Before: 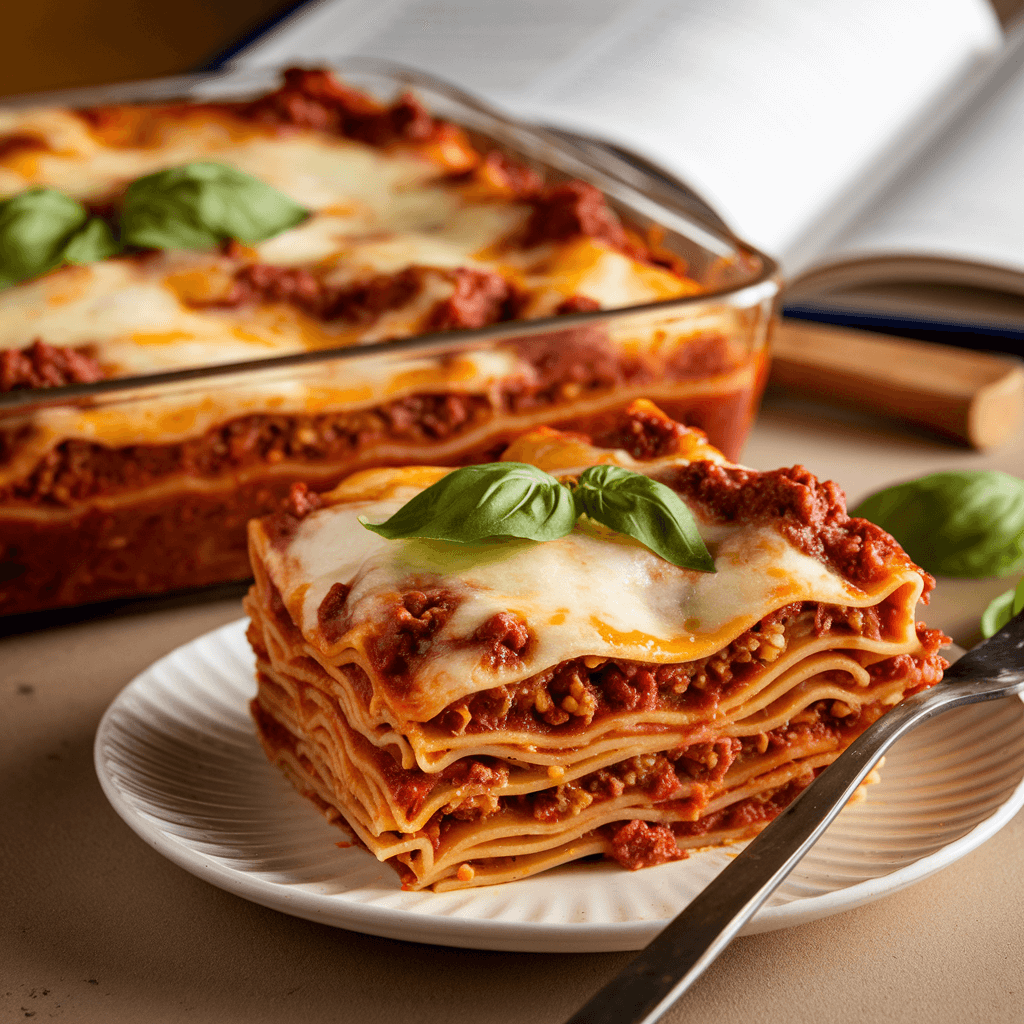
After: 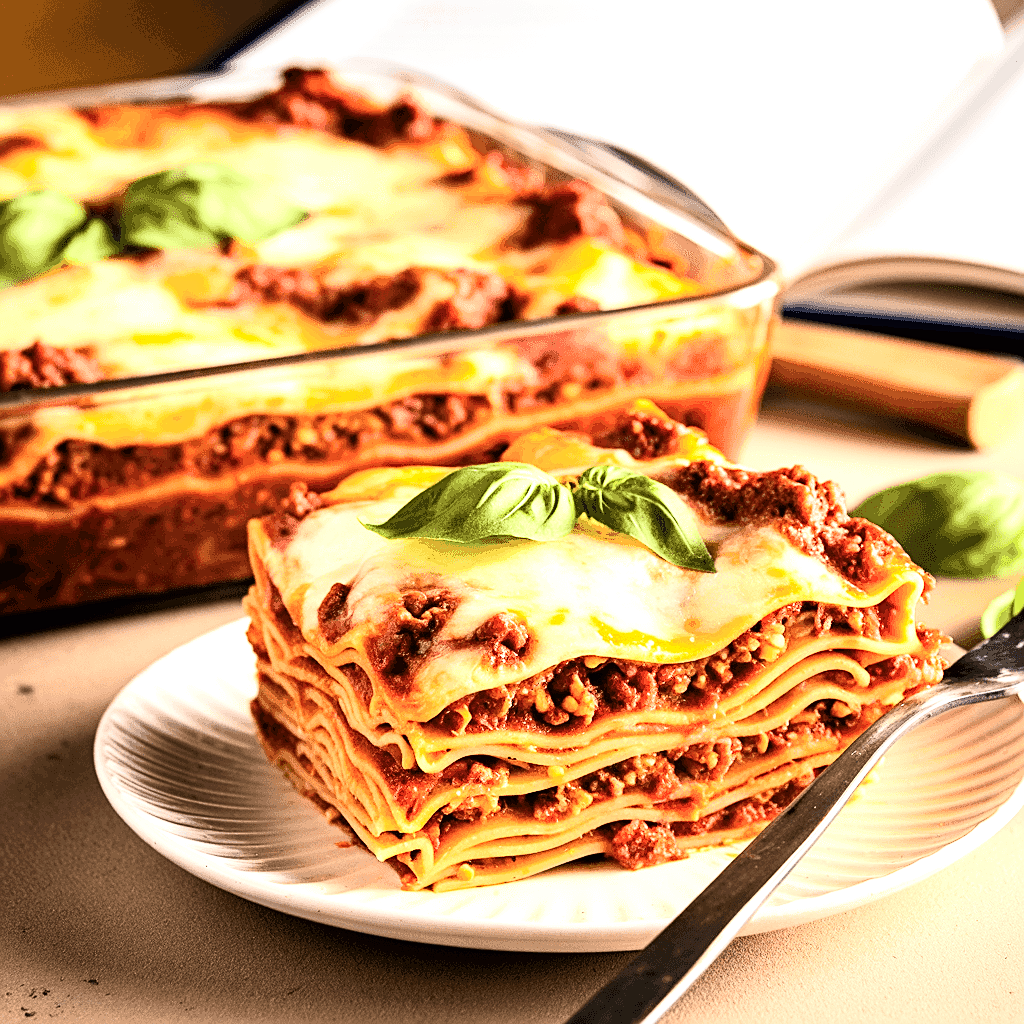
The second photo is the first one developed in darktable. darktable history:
sharpen: on, module defaults
exposure: black level correction 0, exposure 1.379 EV, compensate exposure bias true, compensate highlight preservation false
contrast brightness saturation: contrast 0.24, brightness 0.09
tone curve: curves: ch0 [(0, 0) (0.118, 0.034) (0.182, 0.124) (0.265, 0.214) (0.504, 0.508) (0.783, 0.825) (1, 1)], color space Lab, linked channels, preserve colors none
